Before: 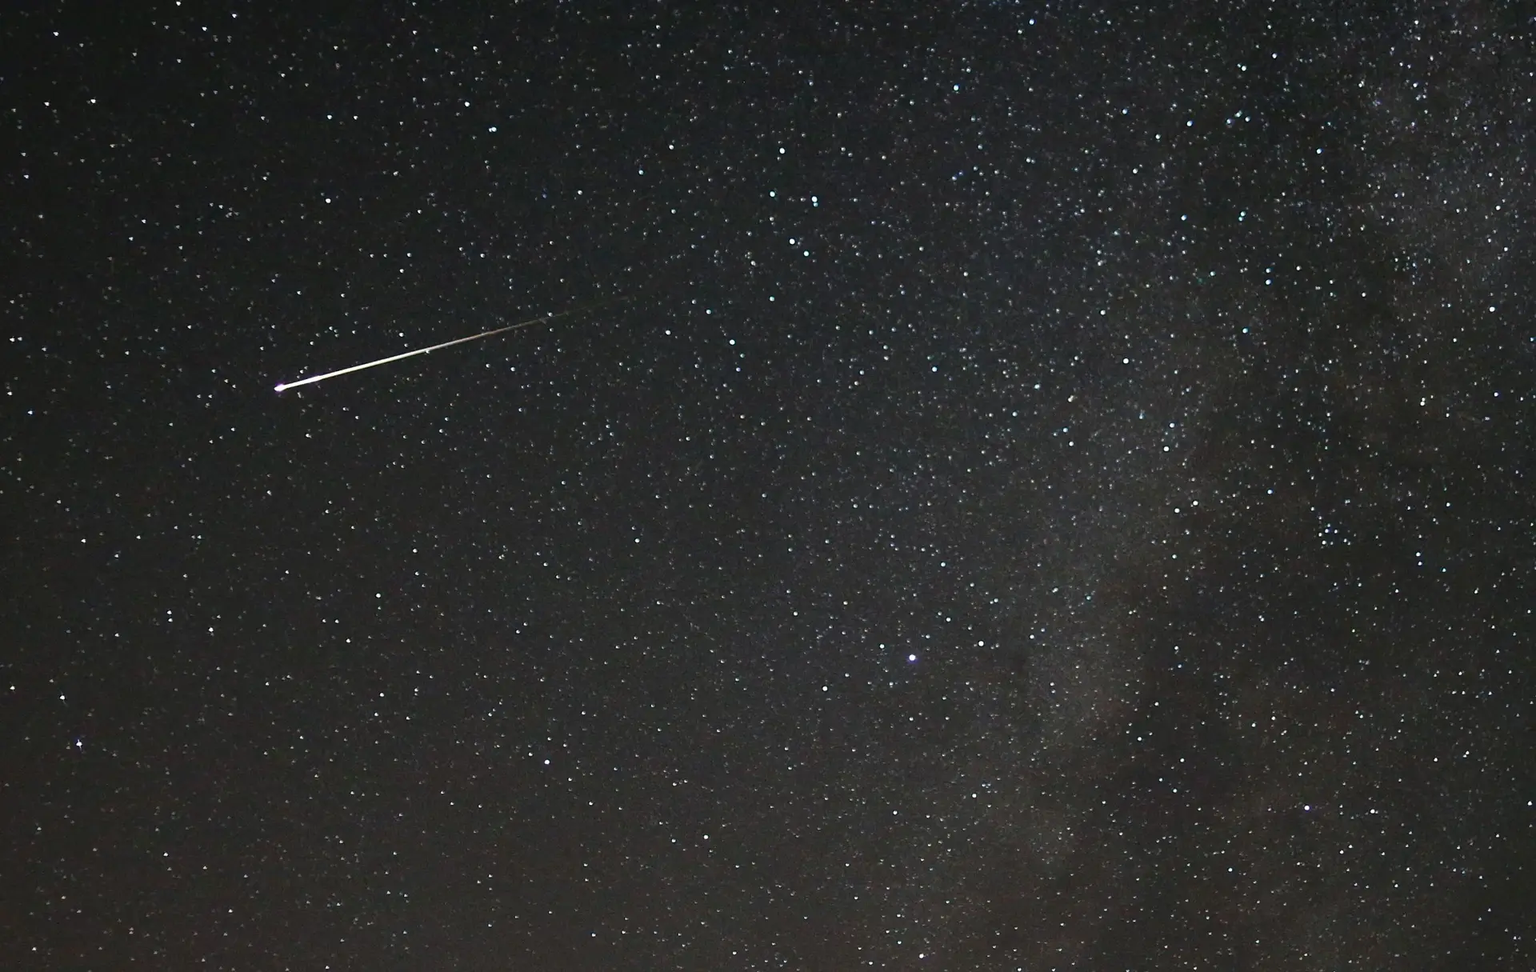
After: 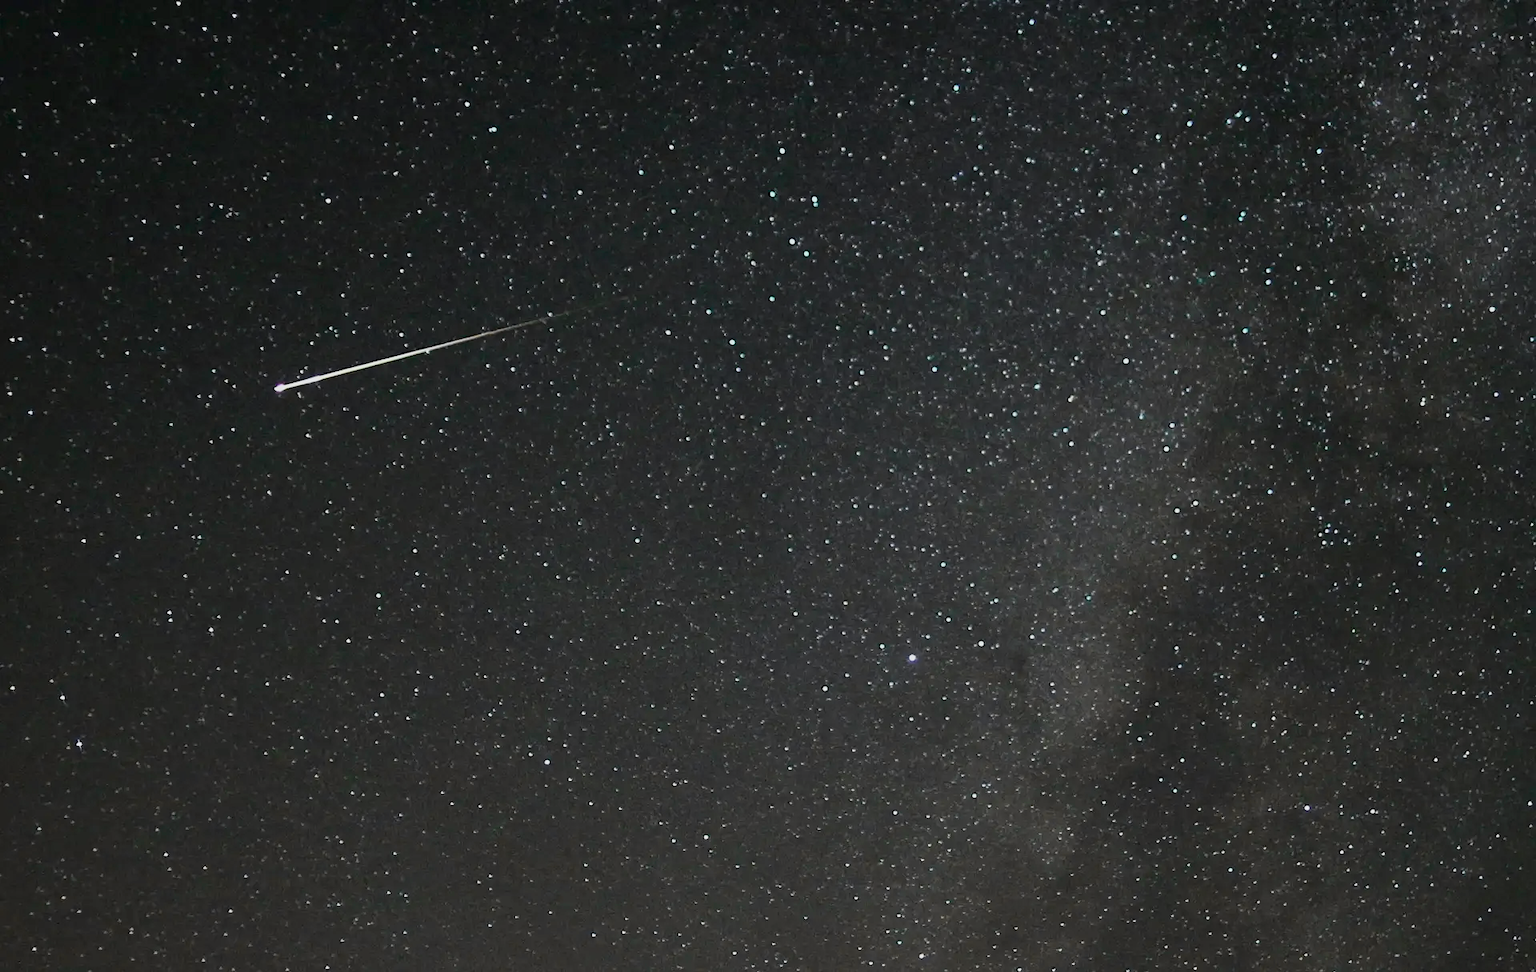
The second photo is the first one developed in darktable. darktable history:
tone curve: curves: ch0 [(0, 0) (0.048, 0.024) (0.099, 0.082) (0.227, 0.255) (0.407, 0.482) (0.543, 0.634) (0.719, 0.77) (0.837, 0.843) (1, 0.906)]; ch1 [(0, 0) (0.3, 0.268) (0.404, 0.374) (0.475, 0.463) (0.501, 0.499) (0.514, 0.502) (0.551, 0.541) (0.643, 0.648) (0.682, 0.674) (0.802, 0.812) (1, 1)]; ch2 [(0, 0) (0.259, 0.207) (0.323, 0.311) (0.364, 0.368) (0.442, 0.461) (0.498, 0.498) (0.531, 0.528) (0.581, 0.602) (0.629, 0.659) (0.768, 0.728) (1, 1)], color space Lab, independent channels
